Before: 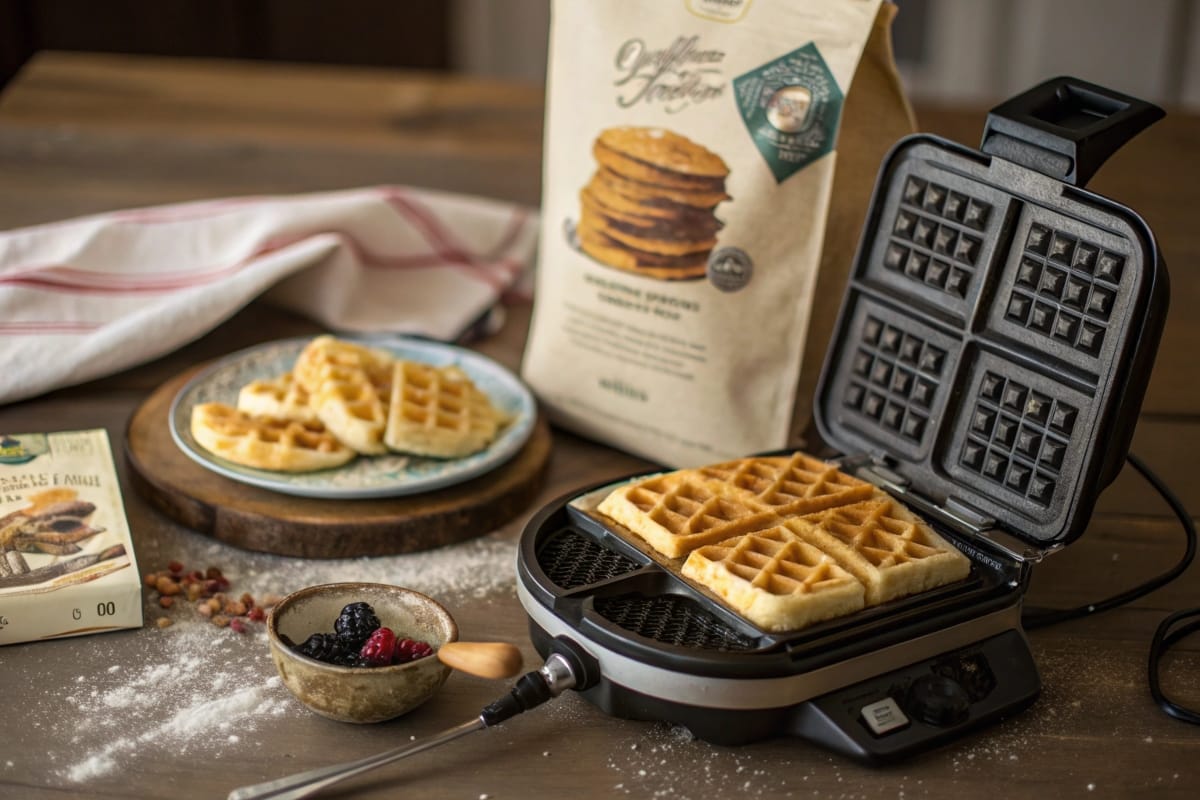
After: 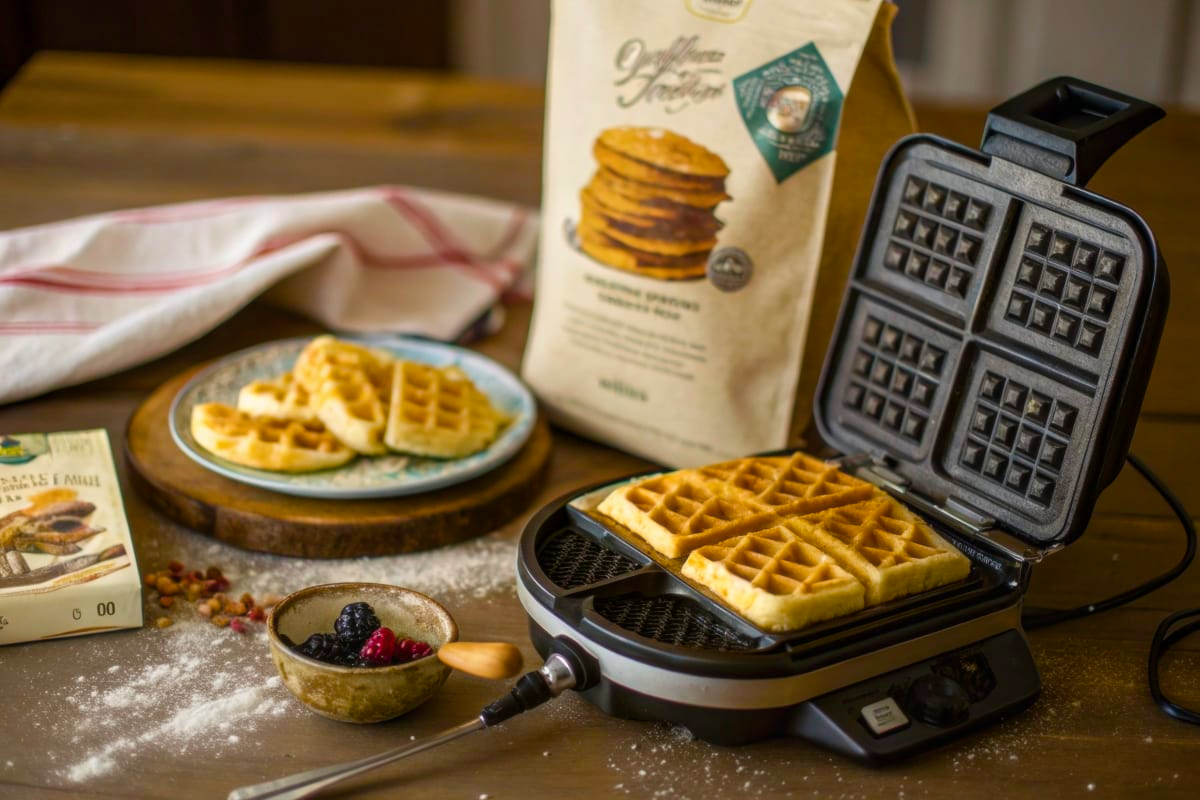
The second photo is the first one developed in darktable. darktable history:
color balance rgb: perceptual saturation grading › global saturation 20%, perceptual saturation grading › highlights -25%, perceptual saturation grading › shadows 25%, global vibrance 50%
soften: size 10%, saturation 50%, brightness 0.2 EV, mix 10%
